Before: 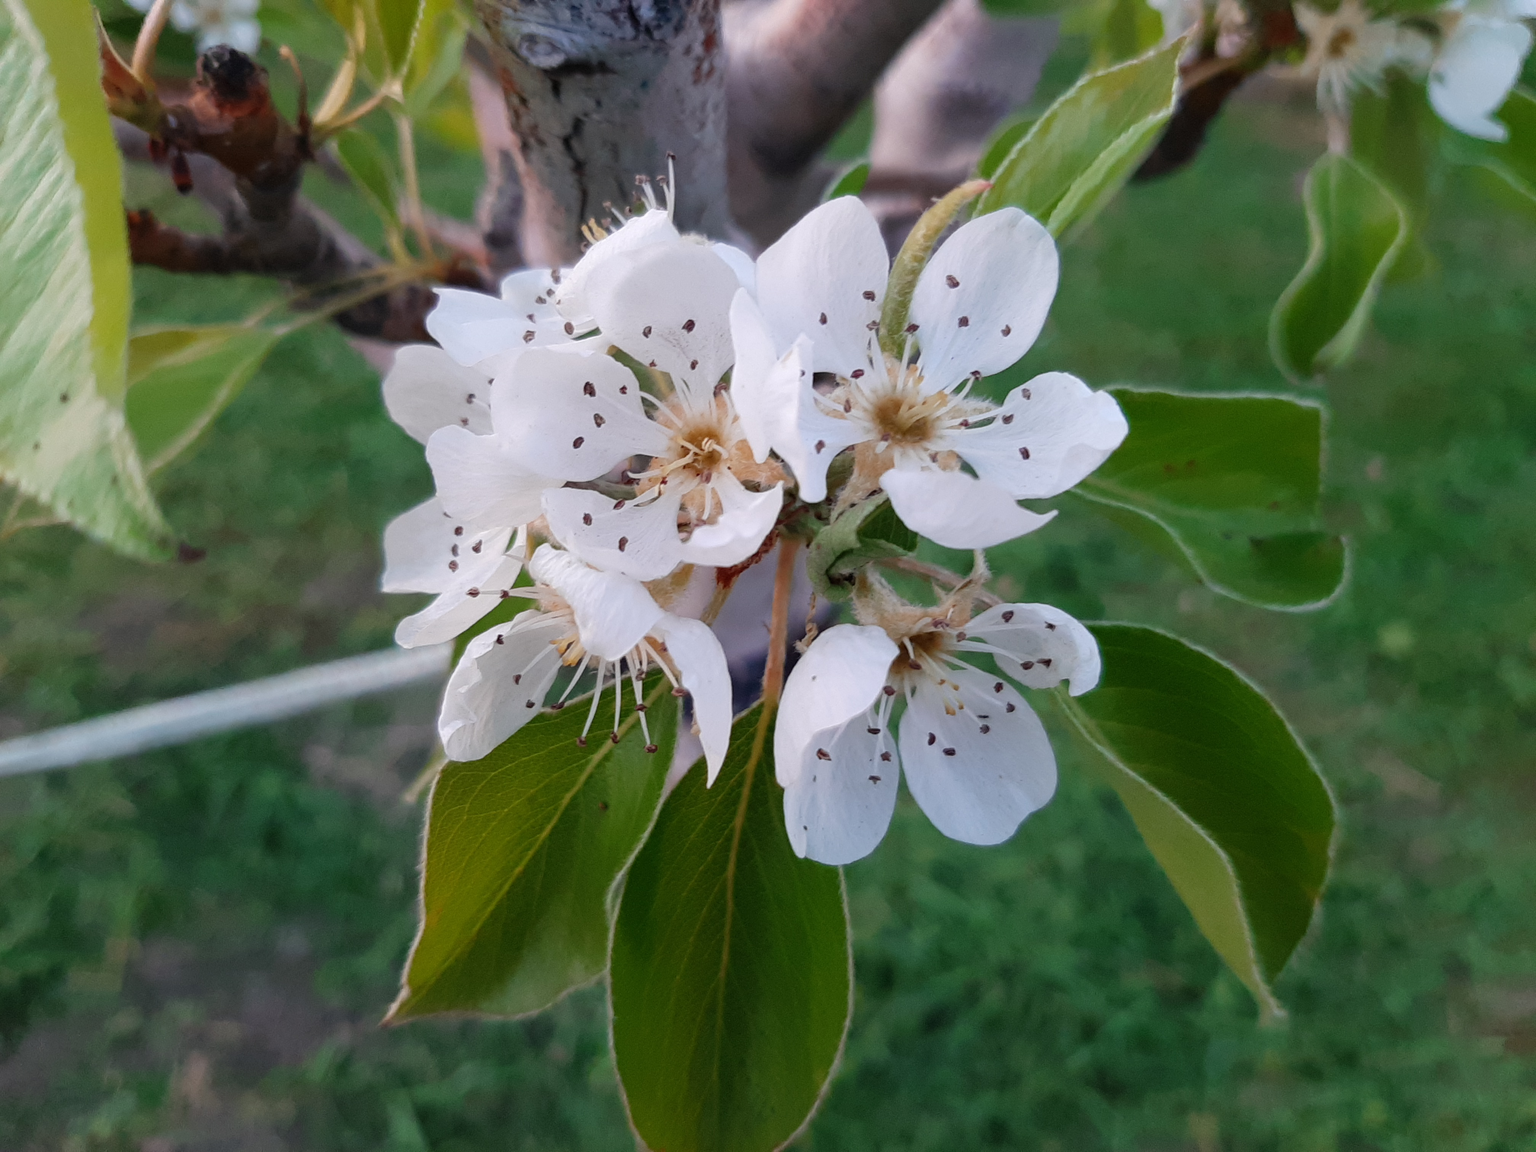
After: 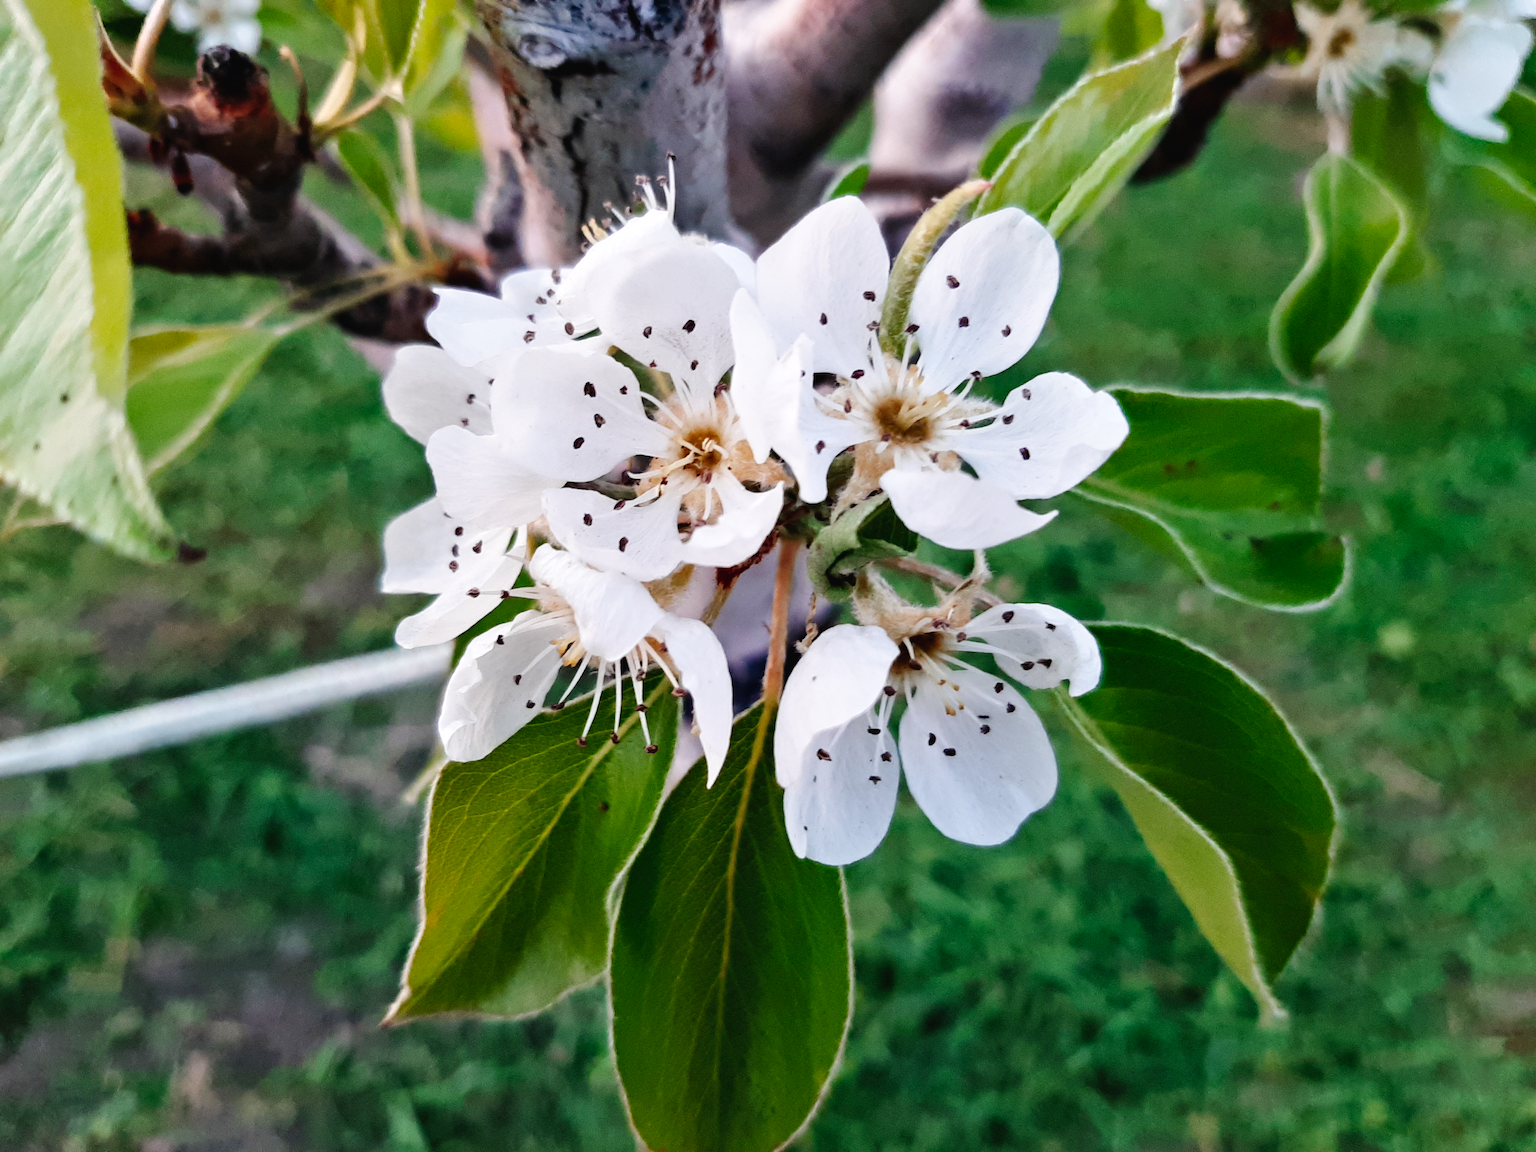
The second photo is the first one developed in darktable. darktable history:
exposure: compensate highlight preservation false
contrast equalizer: octaves 7, y [[0.513, 0.565, 0.608, 0.562, 0.512, 0.5], [0.5 ×6], [0.5, 0.5, 0.5, 0.528, 0.598, 0.658], [0 ×6], [0 ×6]]
tone curve: curves: ch0 [(0, 0.023) (0.087, 0.065) (0.184, 0.168) (0.45, 0.54) (0.57, 0.683) (0.722, 0.825) (0.877, 0.948) (1, 1)]; ch1 [(0, 0) (0.388, 0.369) (0.45, 0.43) (0.505, 0.509) (0.534, 0.528) (0.657, 0.655) (1, 1)]; ch2 [(0, 0) (0.314, 0.223) (0.427, 0.405) (0.5, 0.5) (0.55, 0.566) (0.625, 0.657) (1, 1)], preserve colors none
